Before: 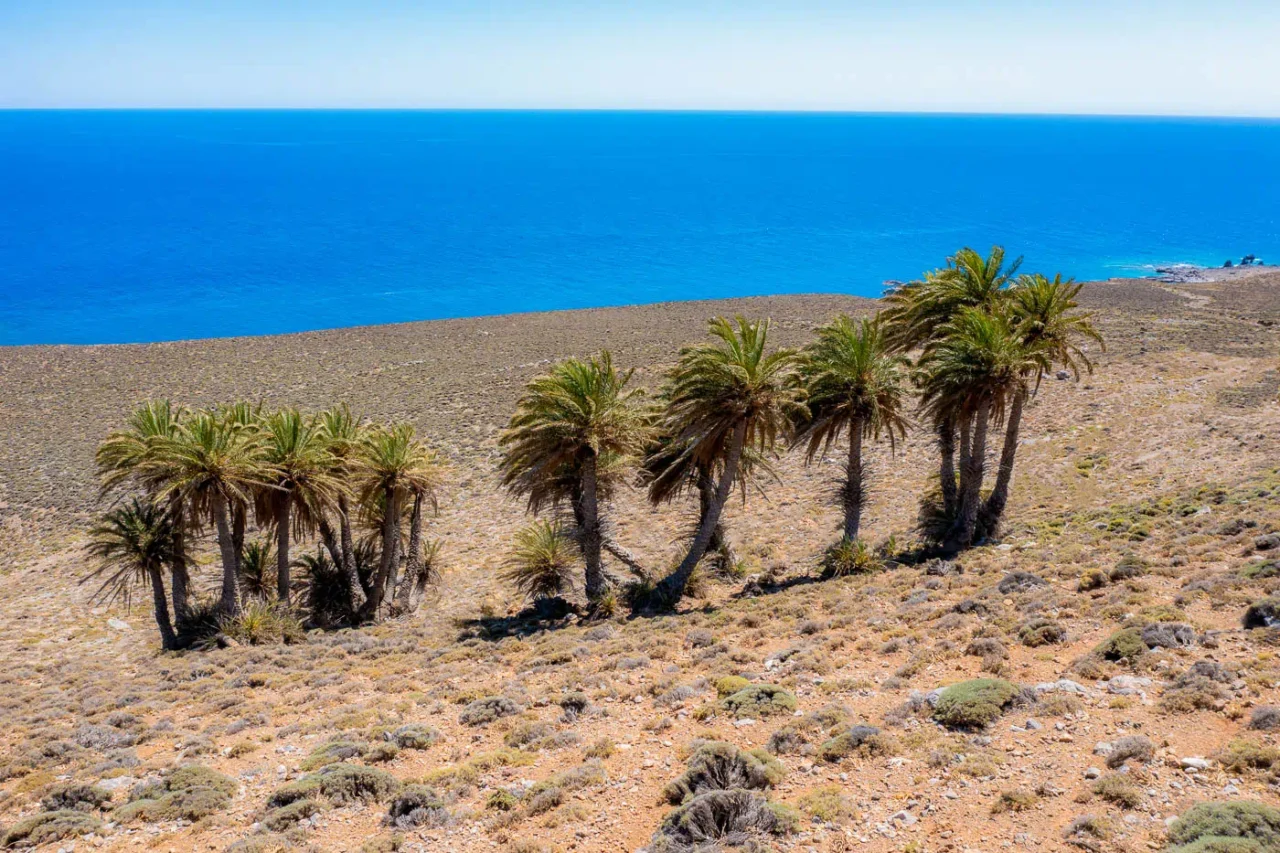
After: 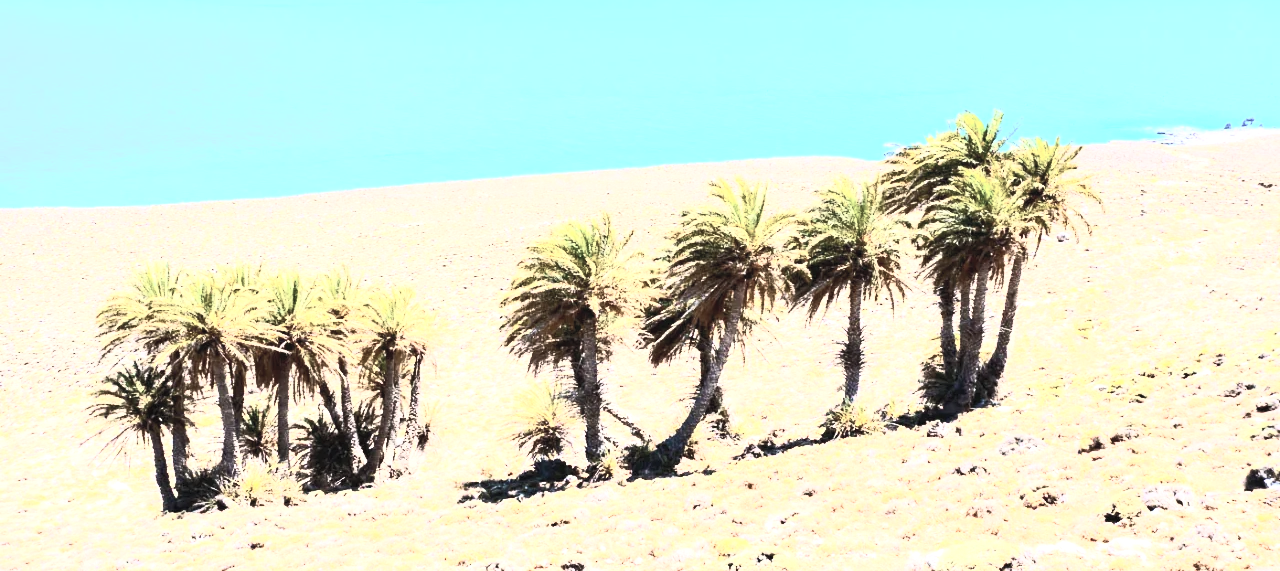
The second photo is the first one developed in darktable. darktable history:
tone equalizer: -8 EV 0 EV, -7 EV -0.003 EV, -6 EV 0.001 EV, -5 EV -0.062 EV, -4 EV -0.145 EV, -3 EV -0.176 EV, -2 EV 0.261 EV, -1 EV 0.725 EV, +0 EV 0.498 EV, mask exposure compensation -0.506 EV
contrast brightness saturation: contrast 0.584, brightness 0.57, saturation -0.335
crop: top 16.219%, bottom 16.787%
exposure: black level correction 0, exposure 1.172 EV, compensate highlight preservation false
